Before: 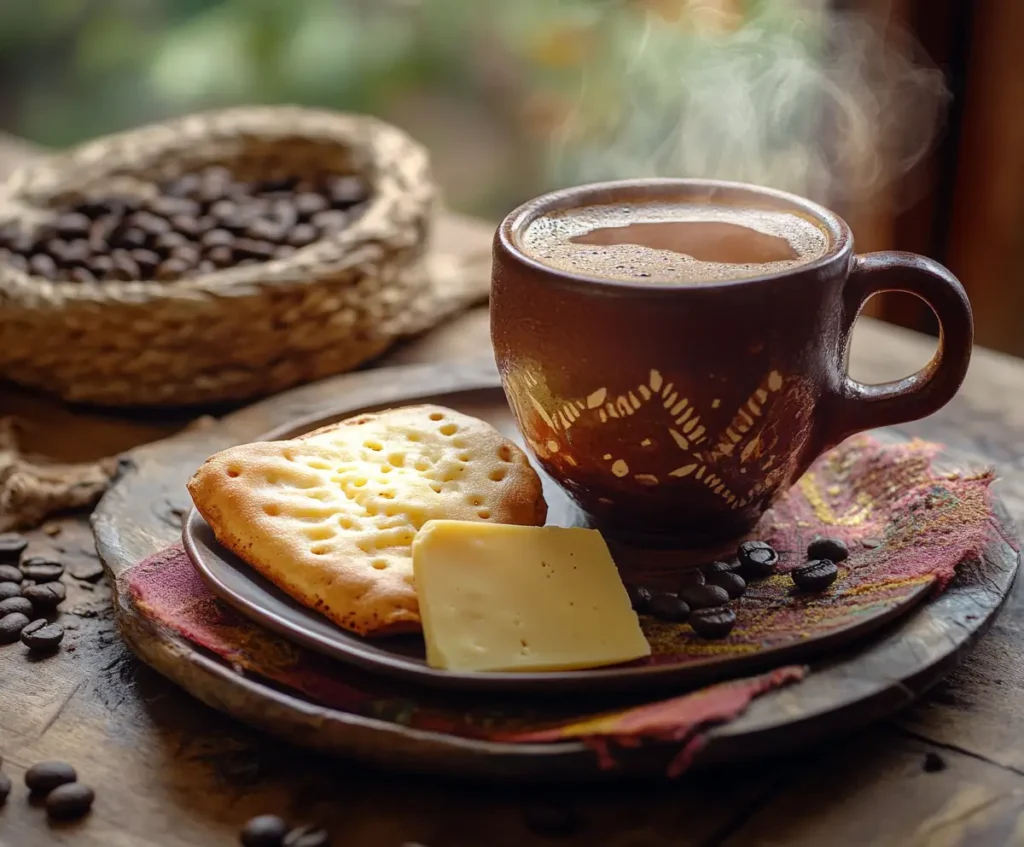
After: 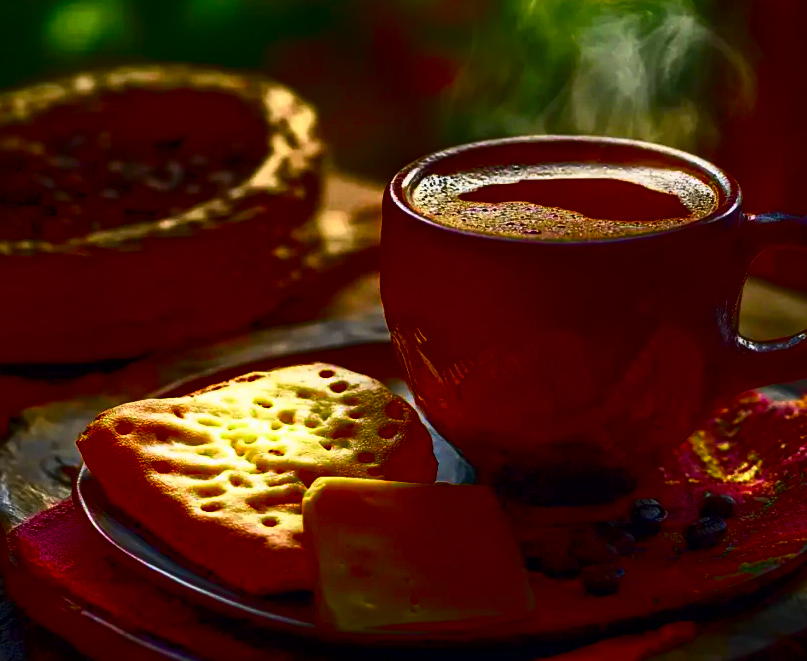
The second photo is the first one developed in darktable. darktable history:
tone curve: curves: ch0 [(0, 0) (0.187, 0.12) (0.384, 0.363) (0.577, 0.681) (0.735, 0.881) (0.864, 0.959) (1, 0.987)]; ch1 [(0, 0) (0.402, 0.36) (0.476, 0.466) (0.501, 0.501) (0.518, 0.514) (0.564, 0.614) (0.614, 0.664) (0.741, 0.829) (1, 1)]; ch2 [(0, 0) (0.429, 0.387) (0.483, 0.481) (0.503, 0.501) (0.522, 0.531) (0.564, 0.605) (0.615, 0.697) (0.702, 0.774) (1, 0.895)], color space Lab, independent channels
contrast brightness saturation: brightness -1, saturation 1
crop and rotate: left 10.77%, top 5.1%, right 10.41%, bottom 16.76%
